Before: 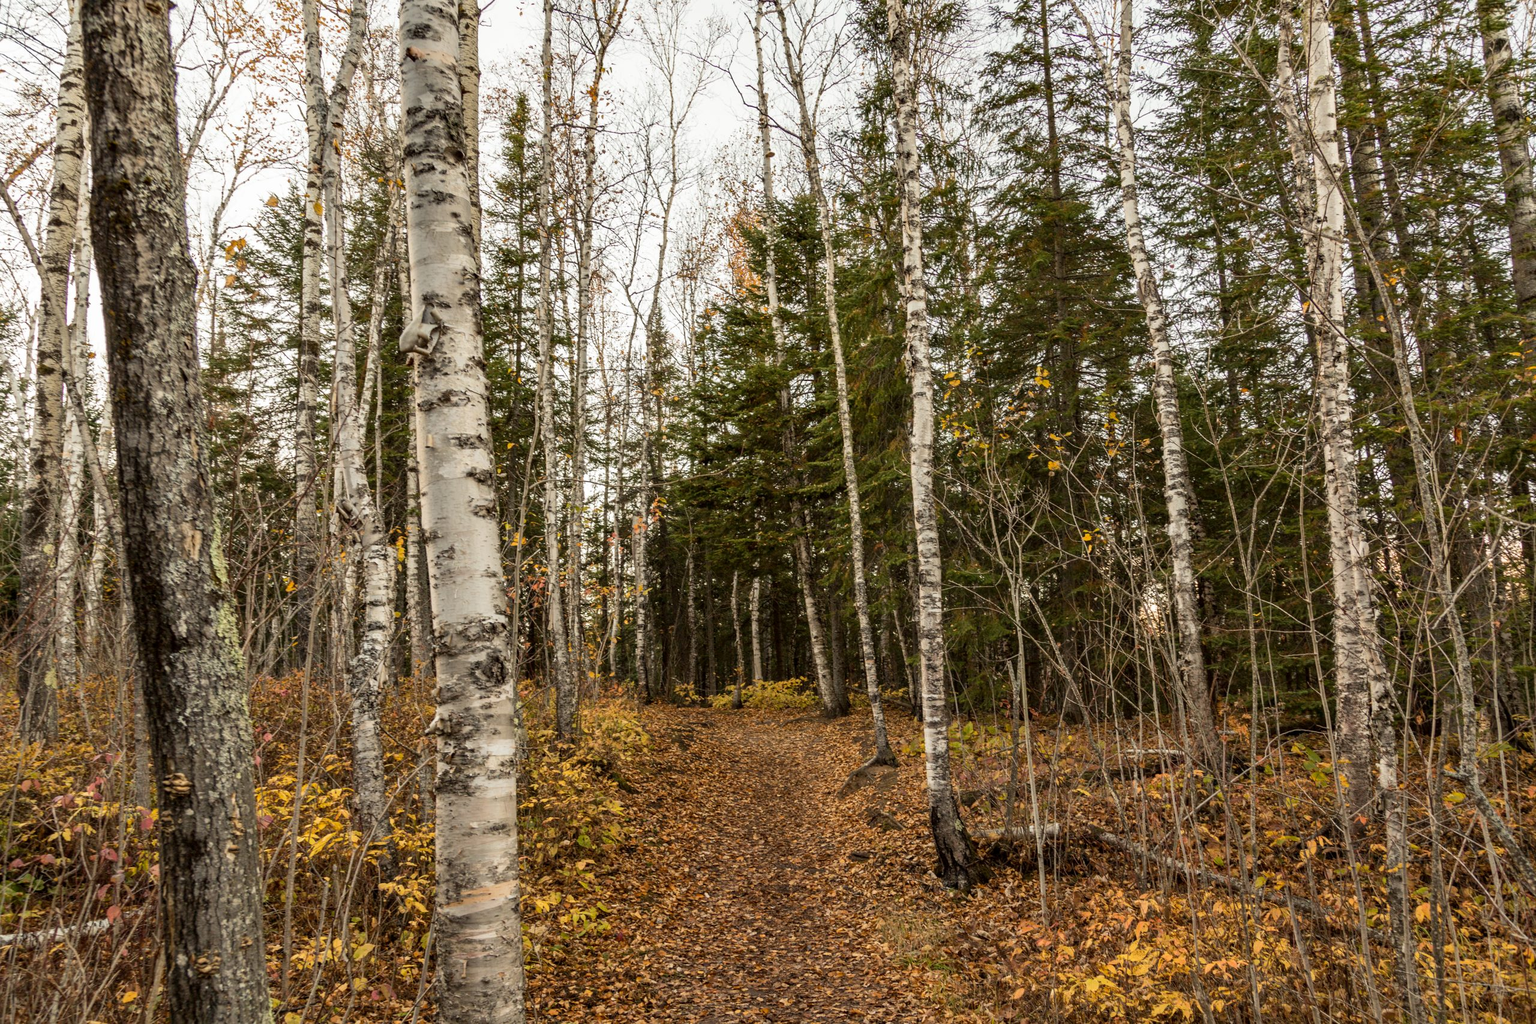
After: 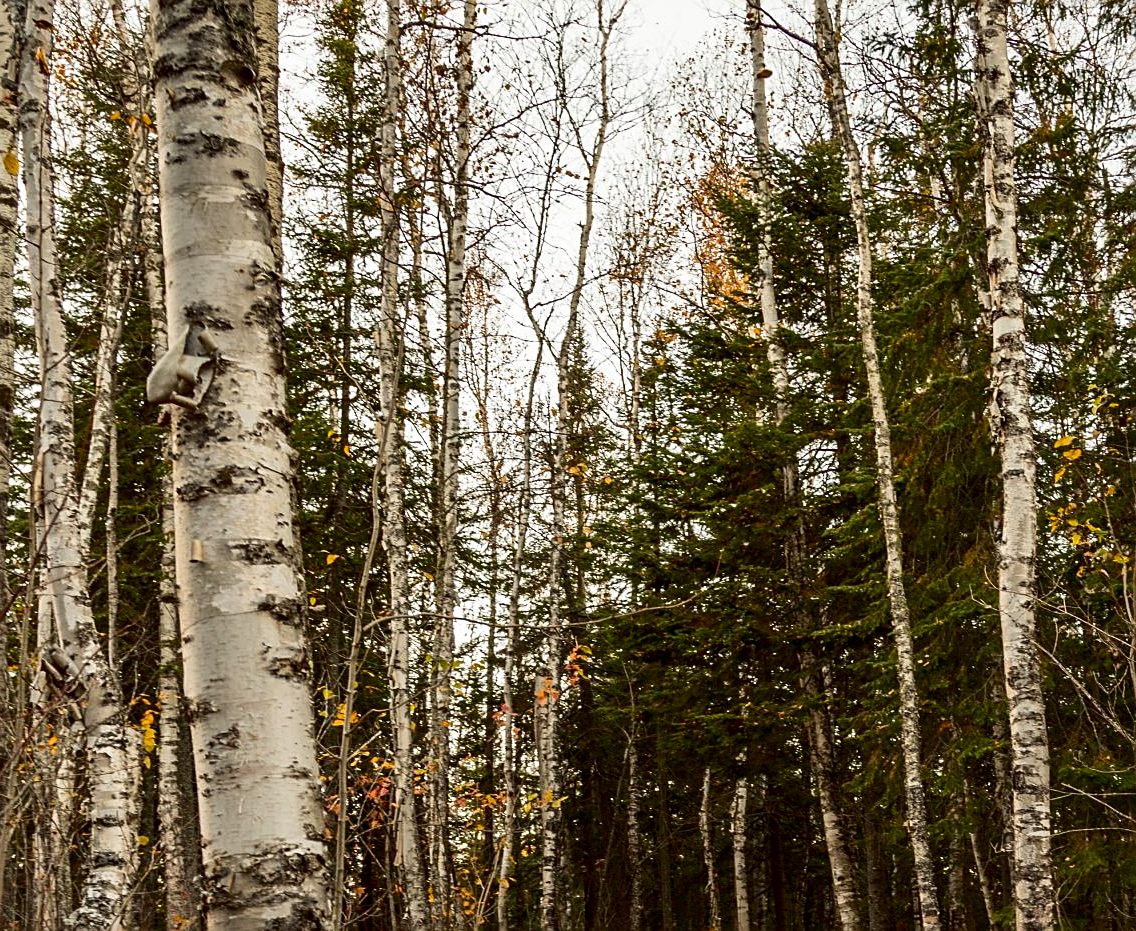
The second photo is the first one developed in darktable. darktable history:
sharpen: on, module defaults
contrast brightness saturation: contrast 0.115, brightness -0.118, saturation 0.2
crop: left 20.3%, top 10.792%, right 35.312%, bottom 34.624%
